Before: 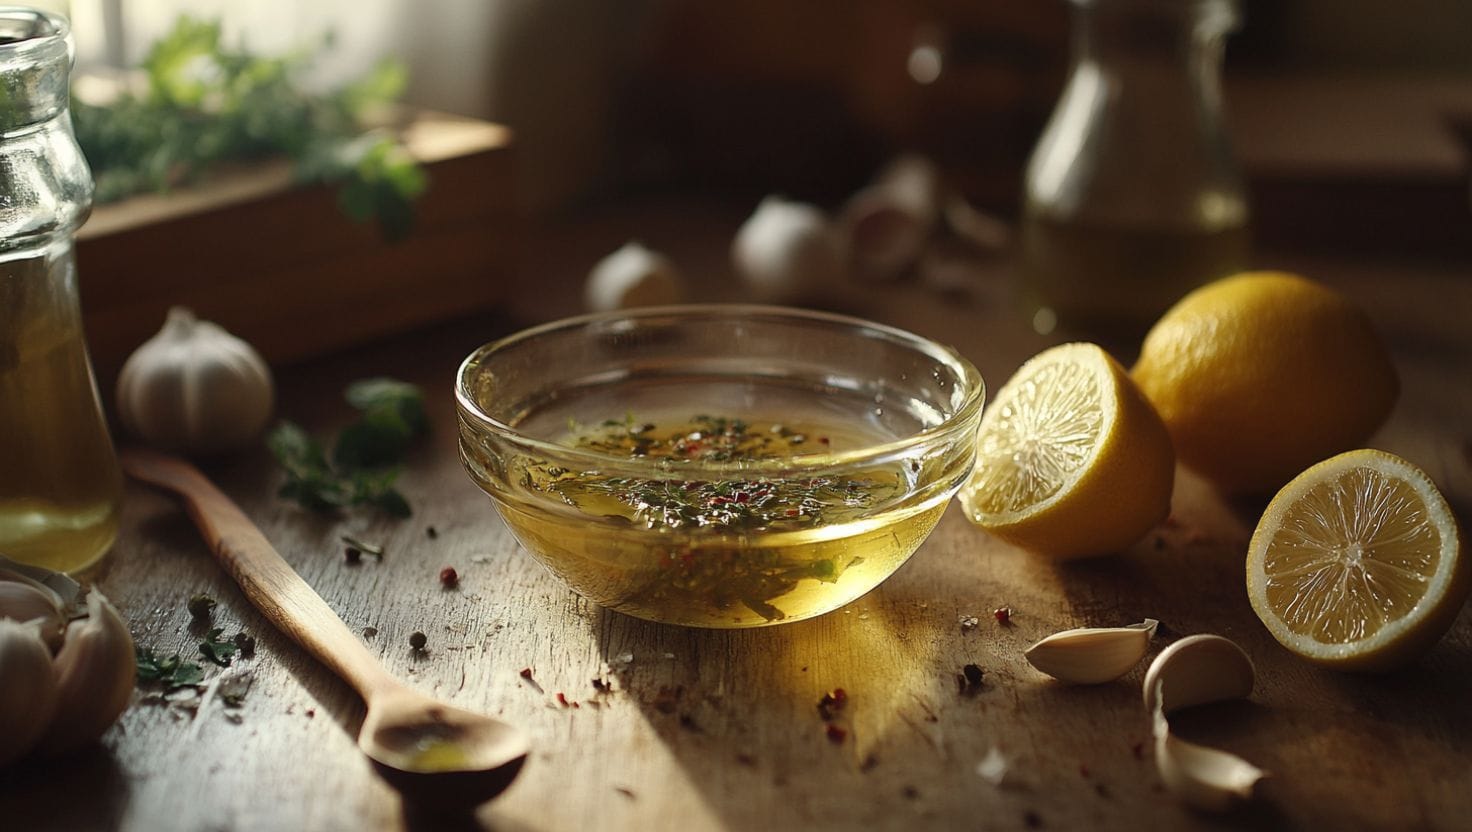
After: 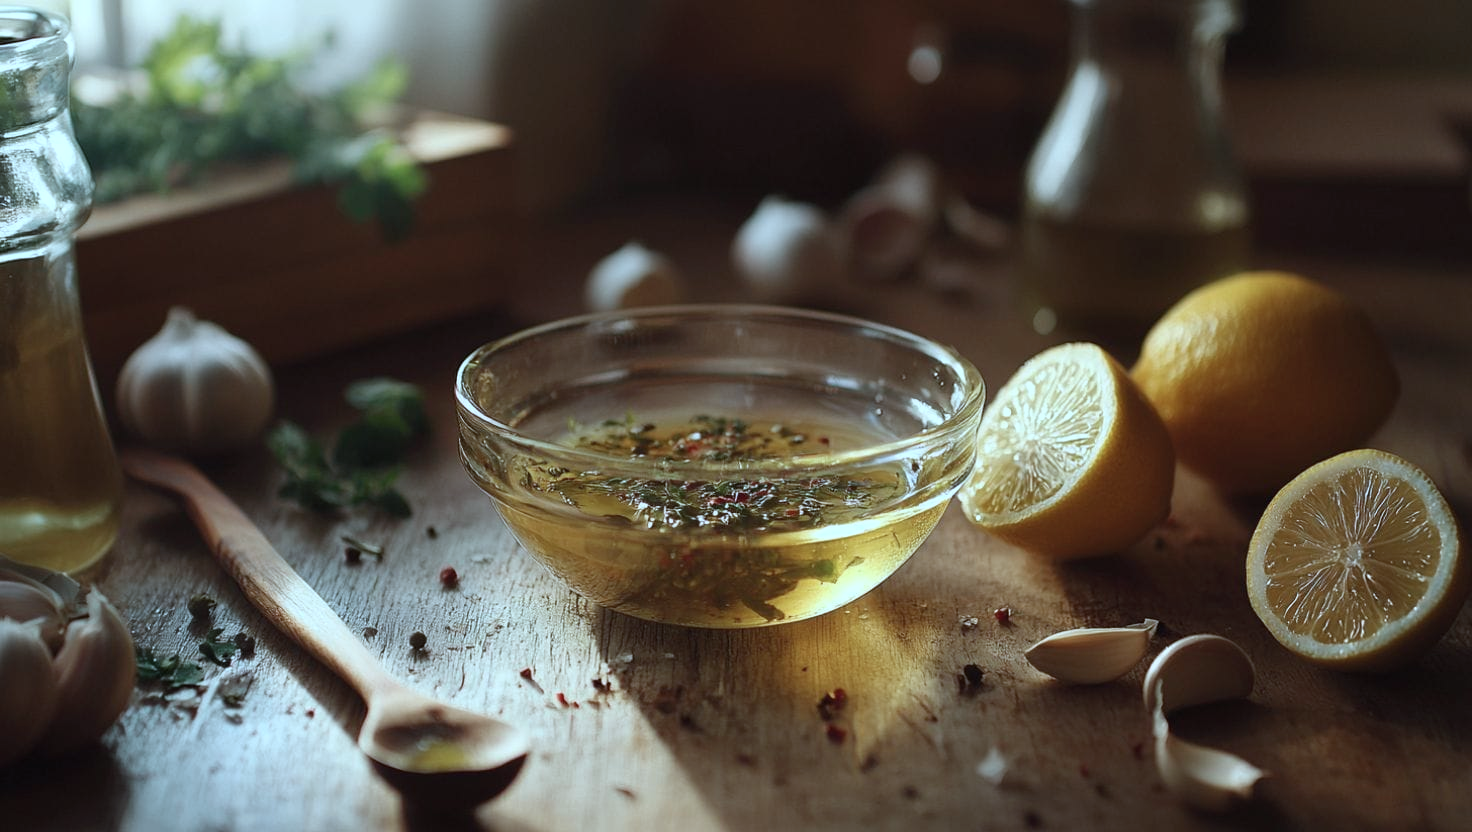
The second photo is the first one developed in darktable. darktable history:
color correction: highlights a* -8.88, highlights b* -23.31
